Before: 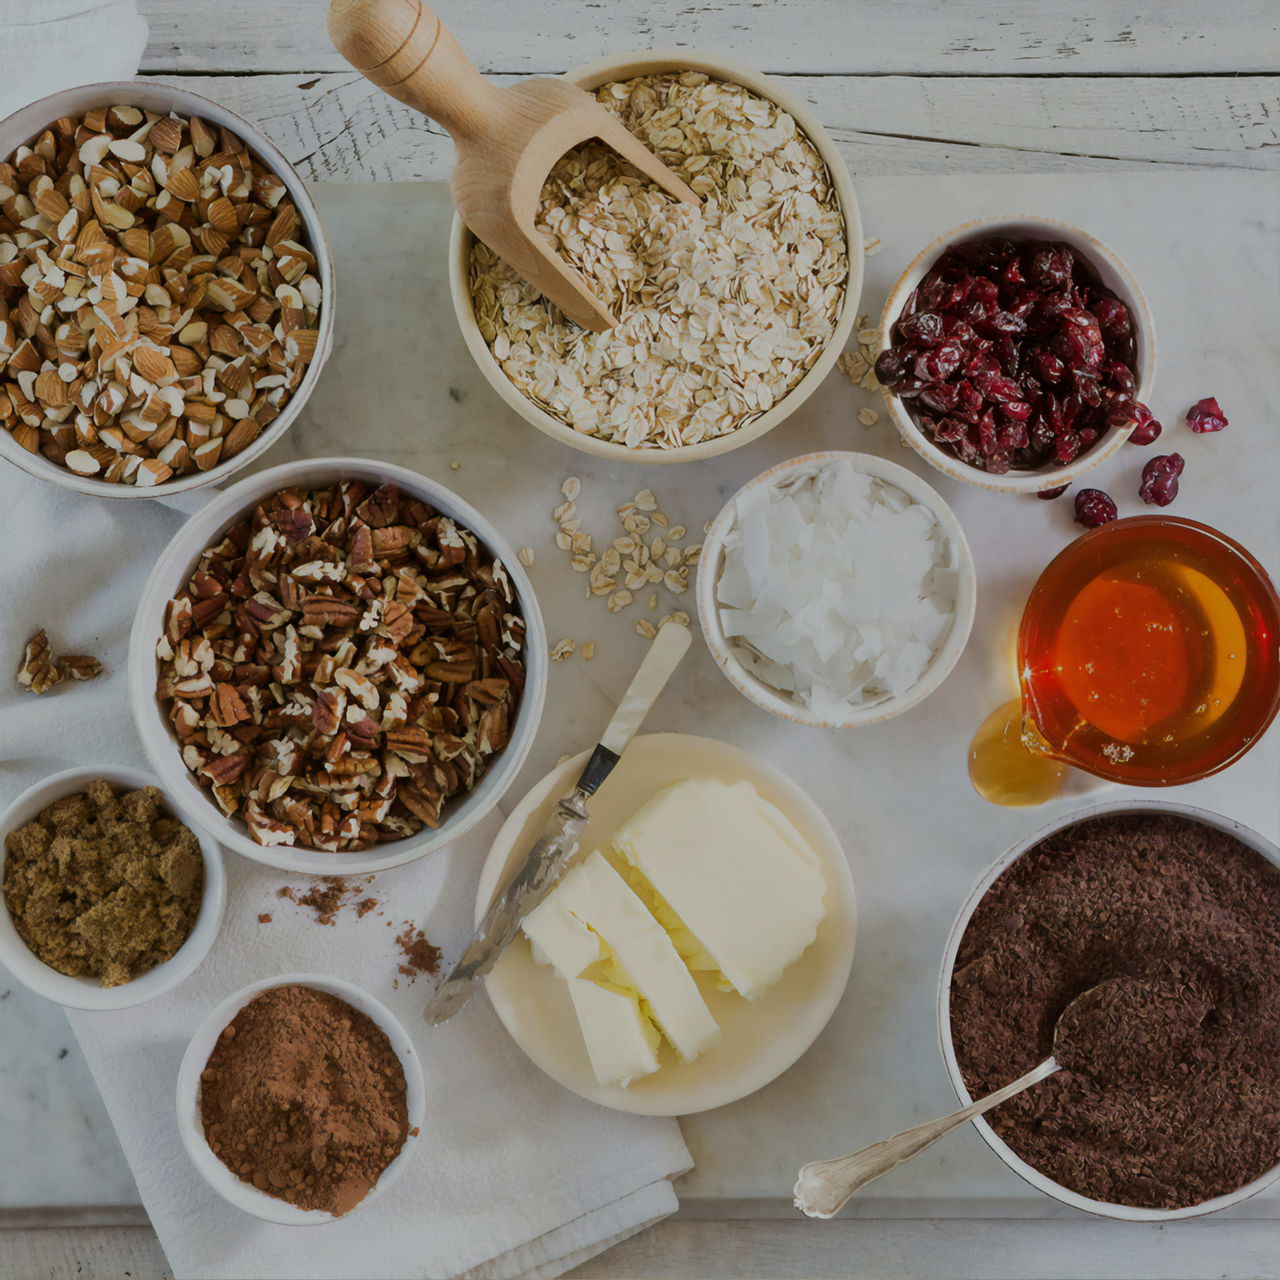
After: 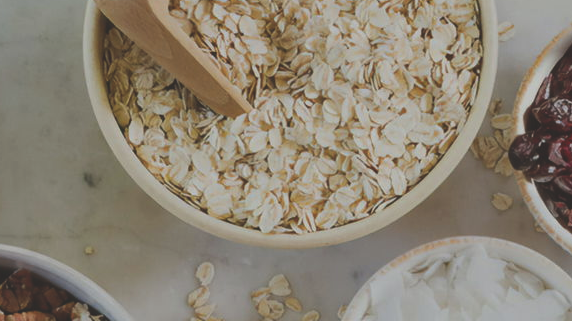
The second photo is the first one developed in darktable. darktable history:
crop: left 28.64%, top 16.832%, right 26.637%, bottom 58.055%
color zones: curves: ch0 [(0.068, 0.464) (0.25, 0.5) (0.48, 0.508) (0.75, 0.536) (0.886, 0.476) (0.967, 0.456)]; ch1 [(0.066, 0.456) (0.25, 0.5) (0.616, 0.508) (0.746, 0.56) (0.934, 0.444)]
exposure: black level correction -0.023, exposure -0.039 EV, compensate highlight preservation false
